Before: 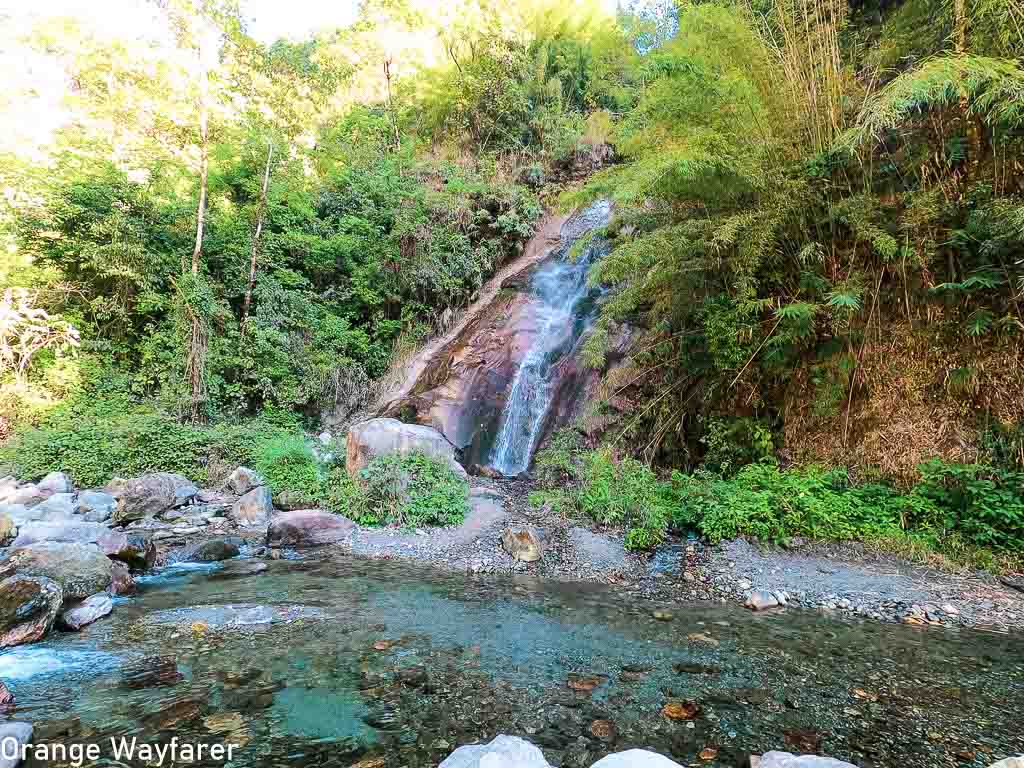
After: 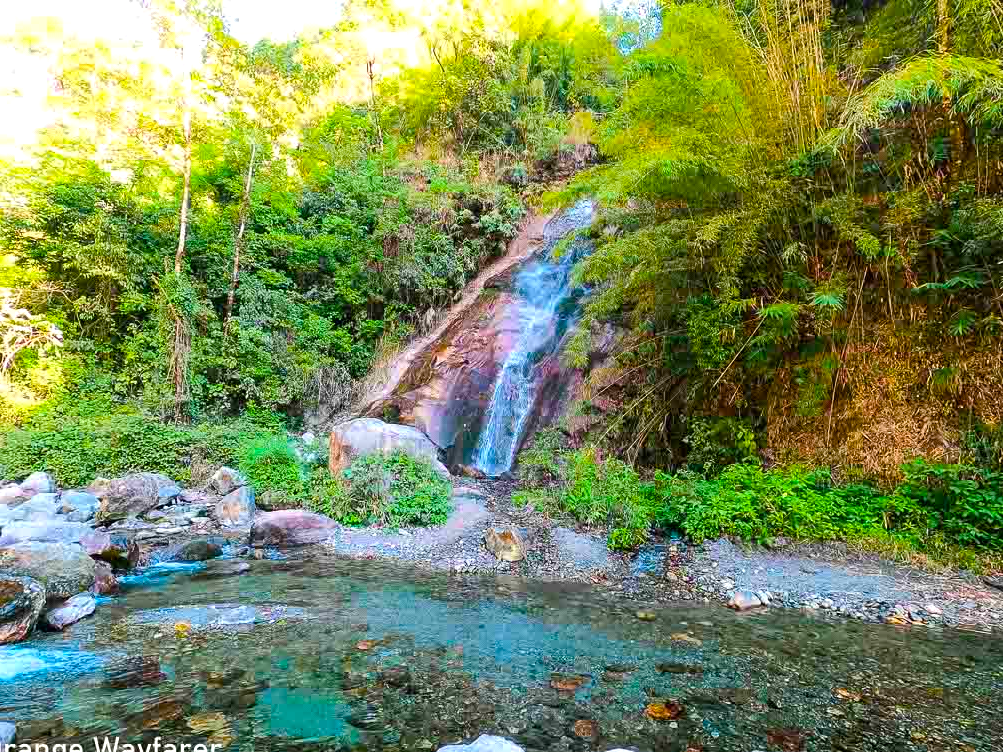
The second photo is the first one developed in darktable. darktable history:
exposure: exposure 0.197 EV, compensate highlight preservation false
crop: left 1.743%, right 0.268%, bottom 2.011%
color balance rgb: linear chroma grading › global chroma 15%, perceptual saturation grading › global saturation 30%
